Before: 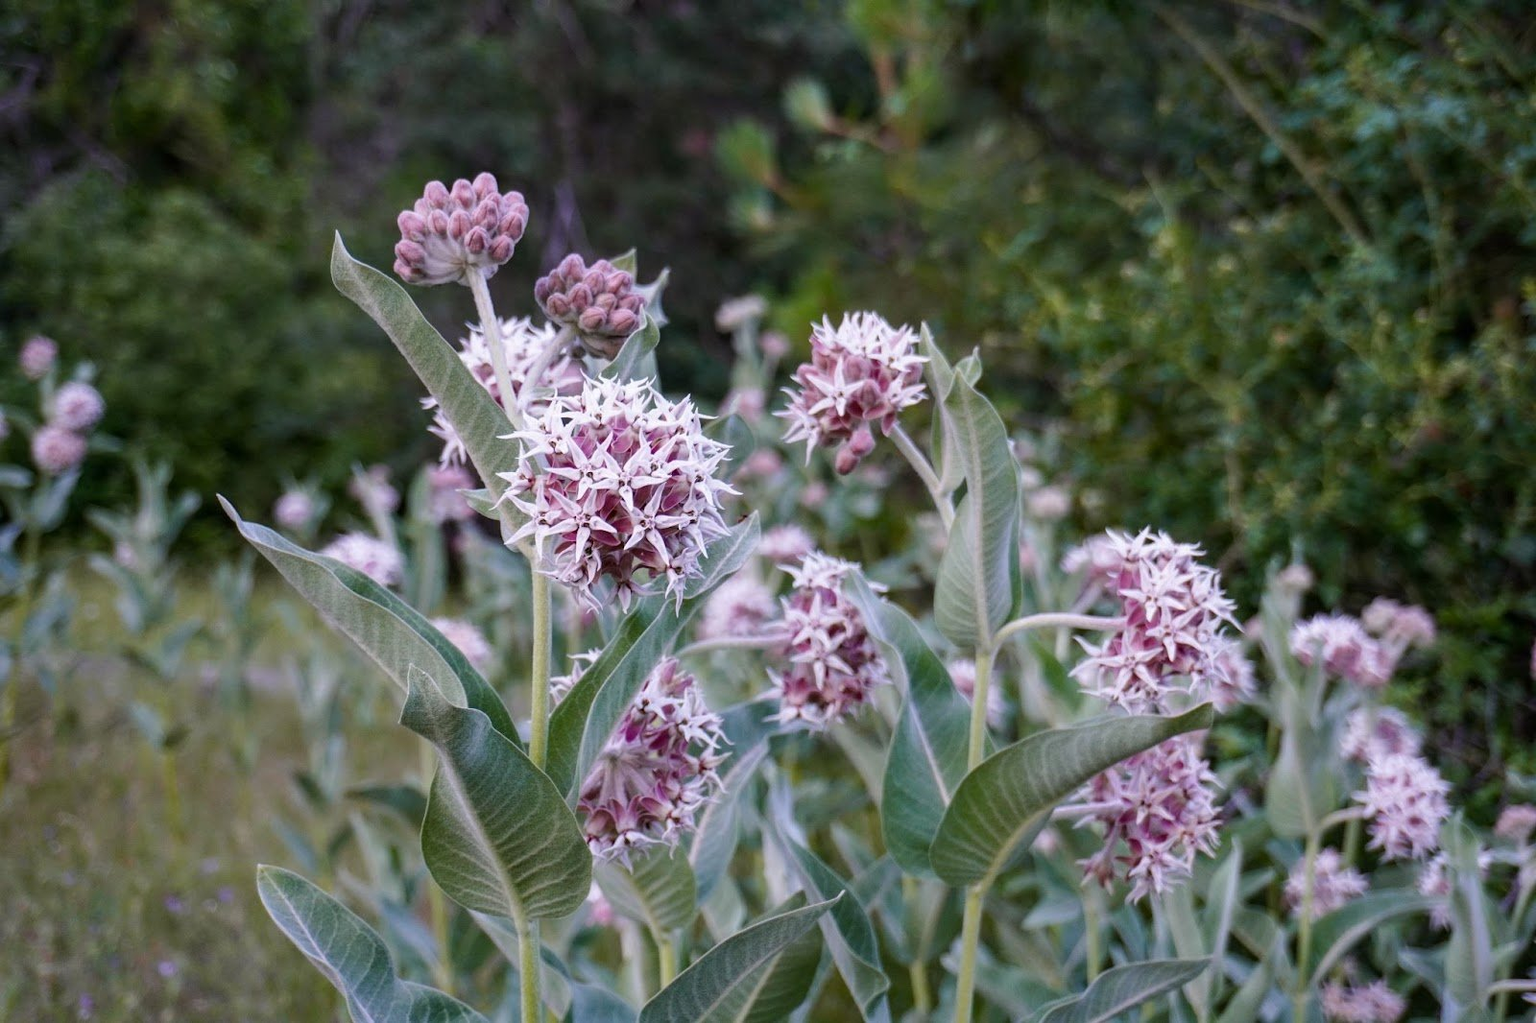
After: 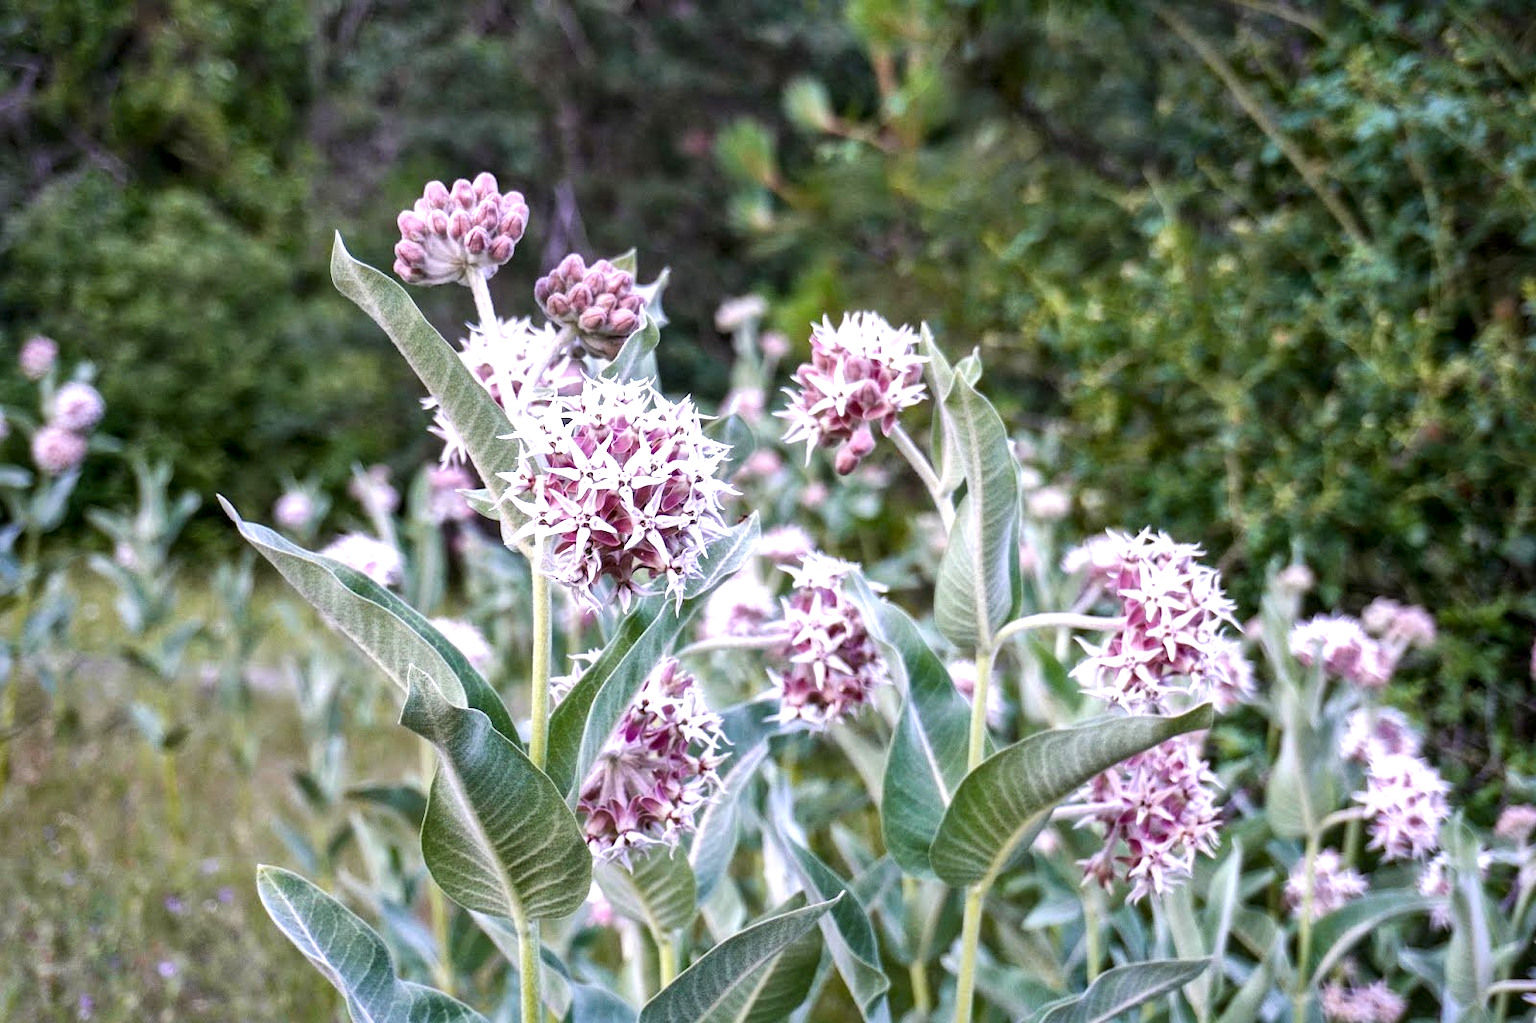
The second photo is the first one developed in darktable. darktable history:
local contrast: mode bilateral grid, contrast 20, coarseness 20, detail 150%, midtone range 0.2
exposure: black level correction 0, exposure 0.877 EV, compensate exposure bias true, compensate highlight preservation false
